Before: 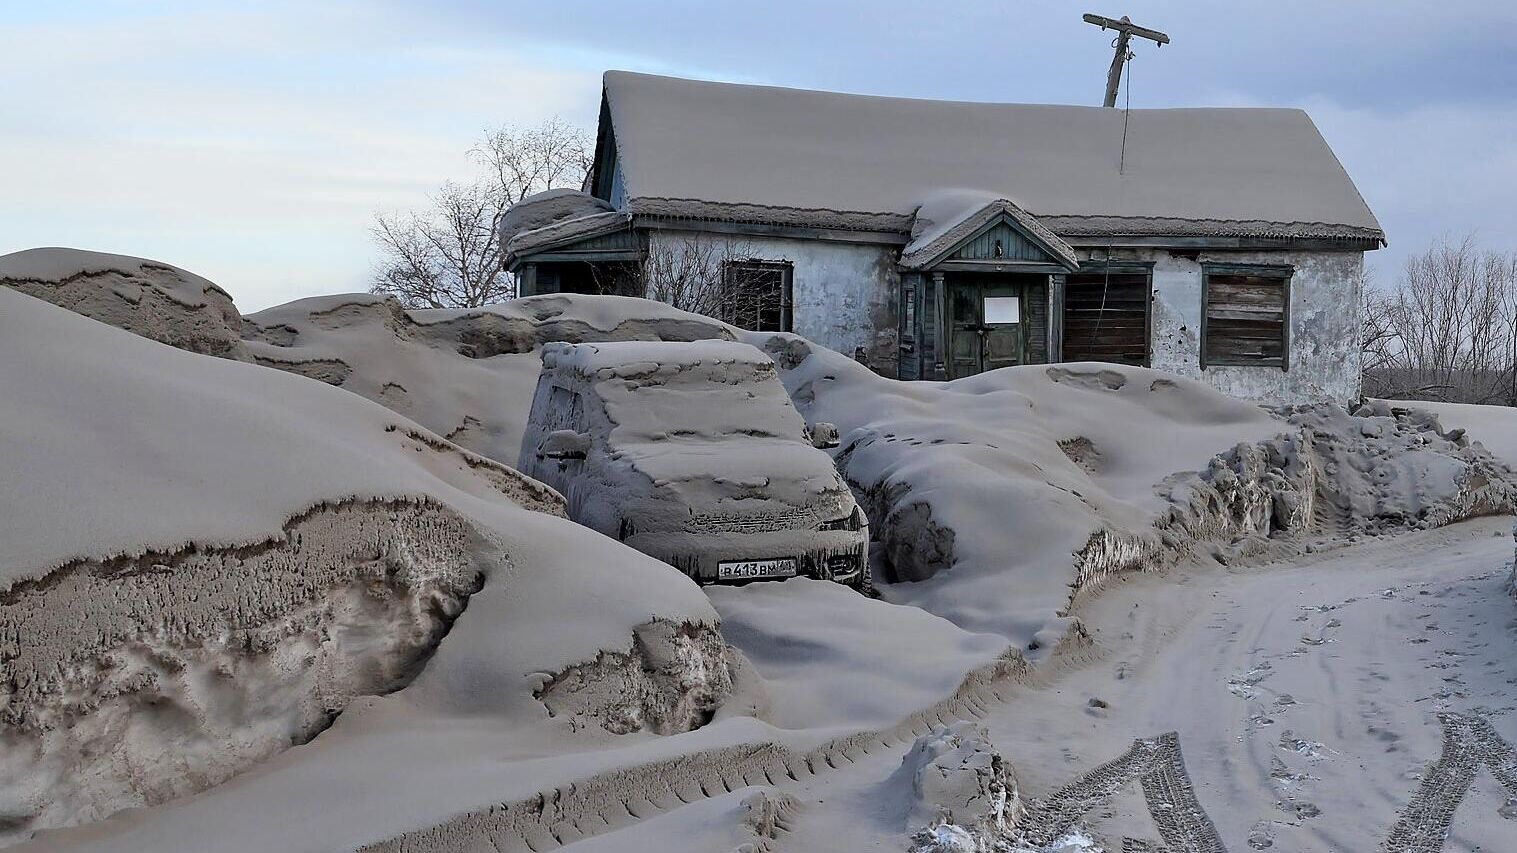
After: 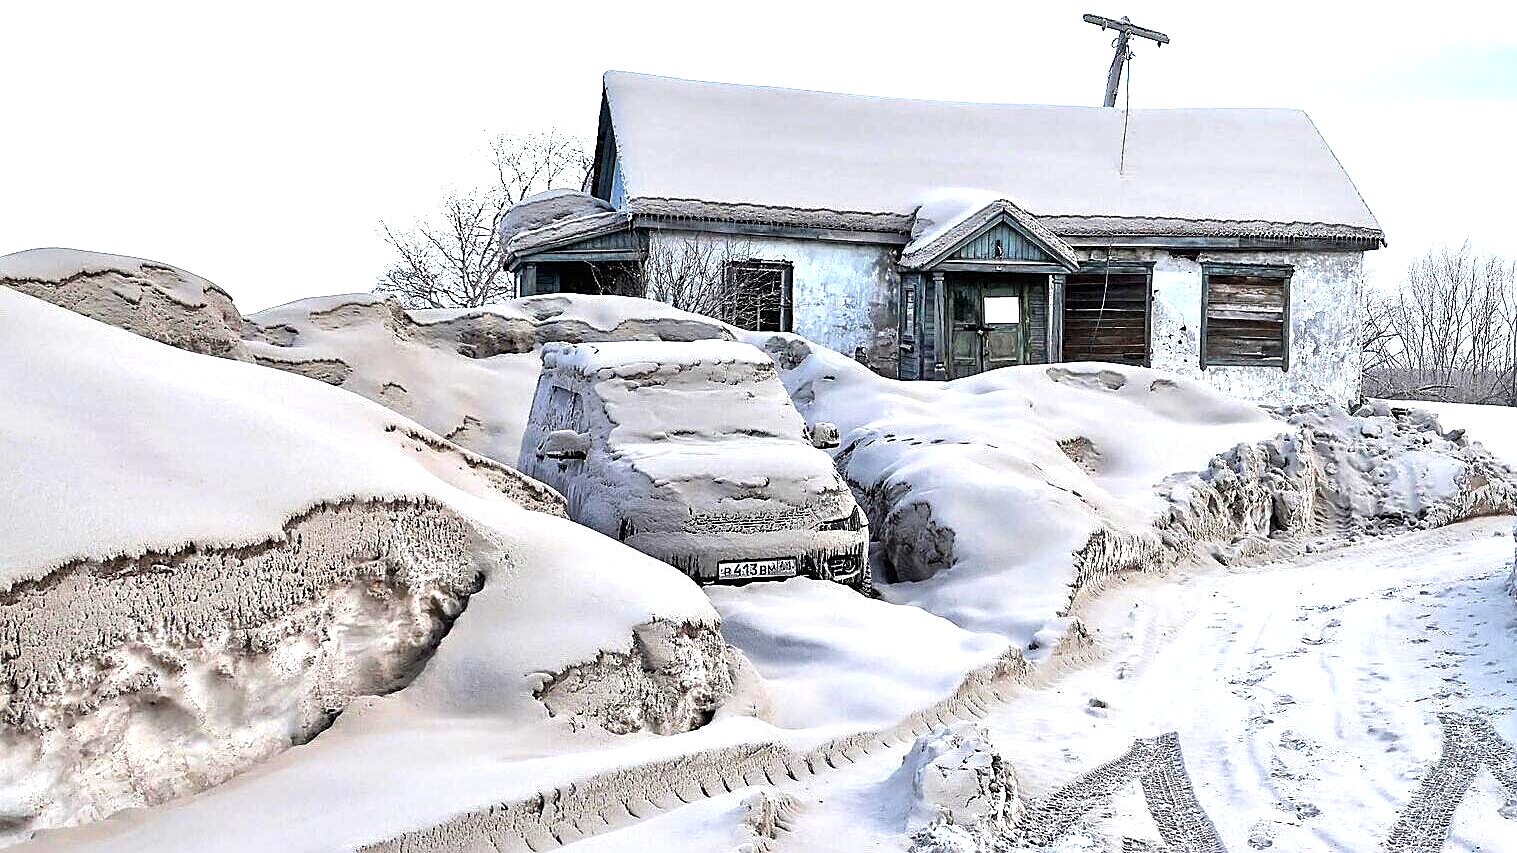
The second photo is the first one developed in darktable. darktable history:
levels: levels [0, 0.374, 0.749]
sharpen: on, module defaults
exposure: black level correction 0, exposure 0.701 EV, compensate highlight preservation false
